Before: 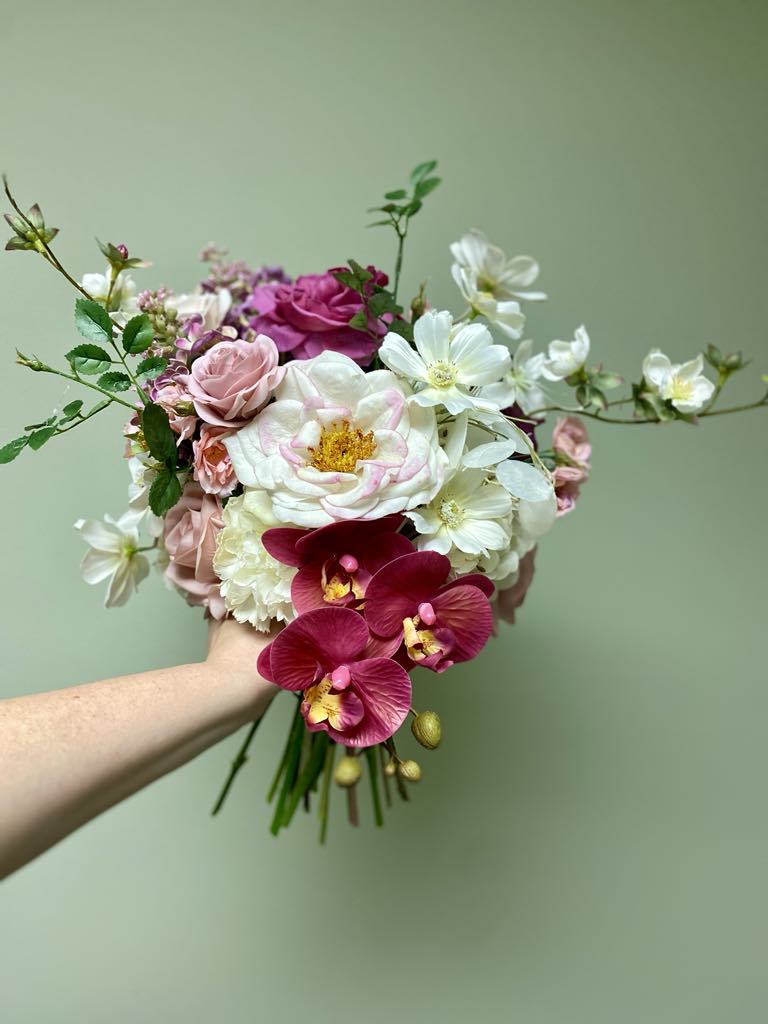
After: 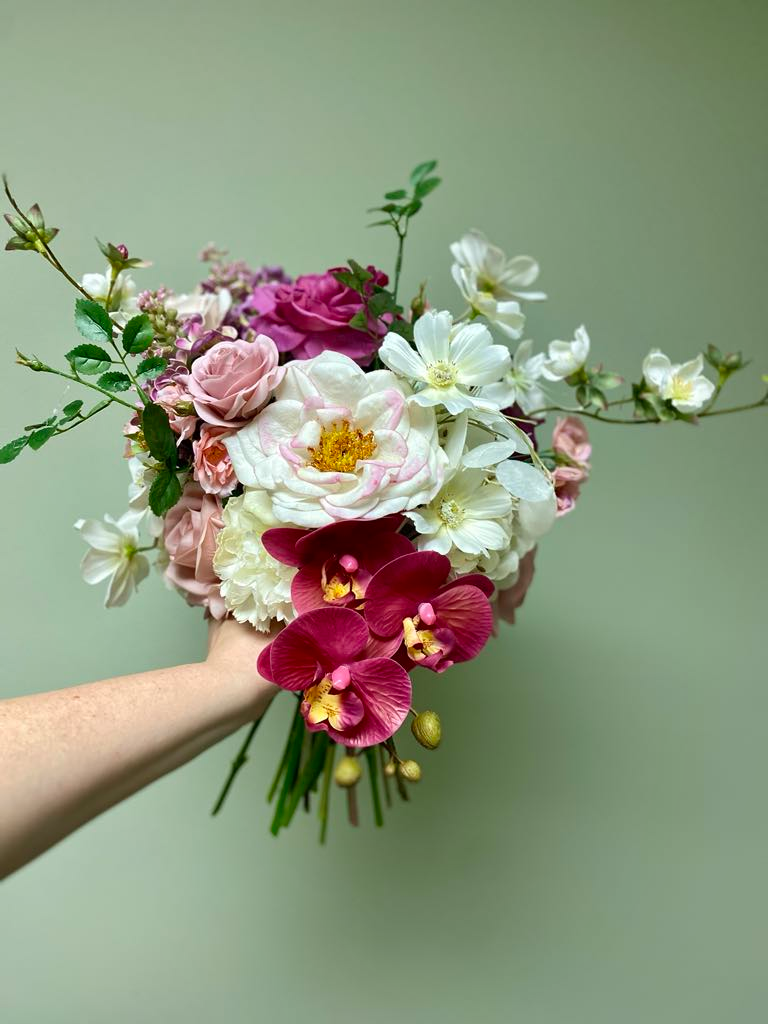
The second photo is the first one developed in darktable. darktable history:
shadows and highlights: shadows 37.73, highlights -27.11, soften with gaussian
